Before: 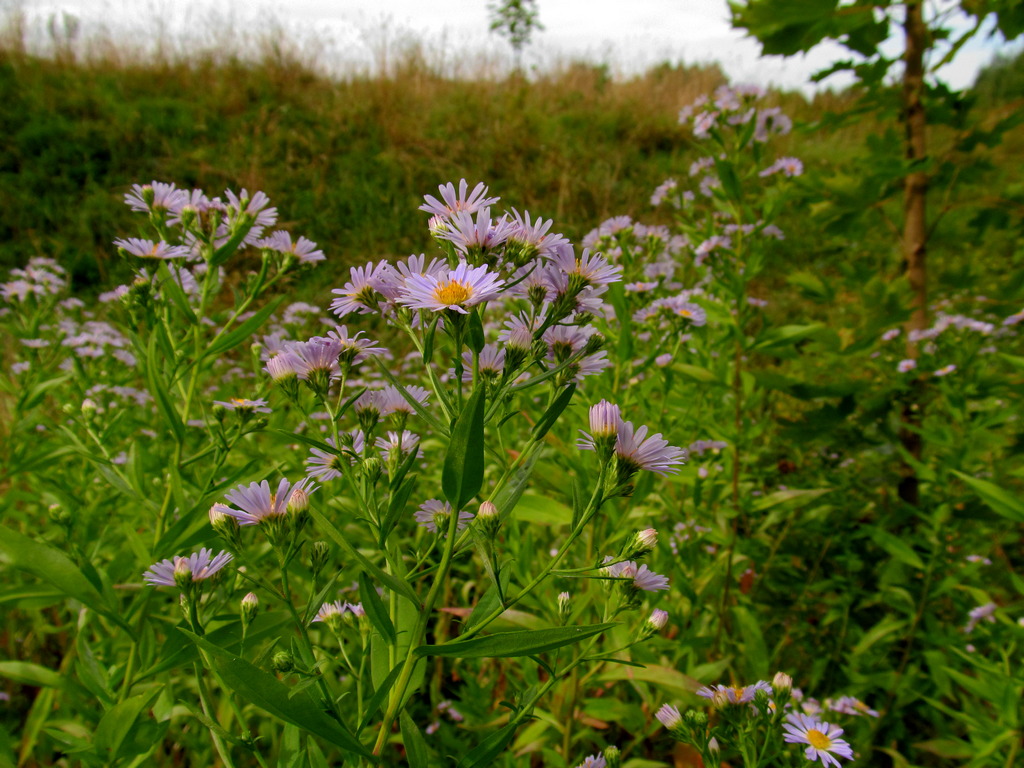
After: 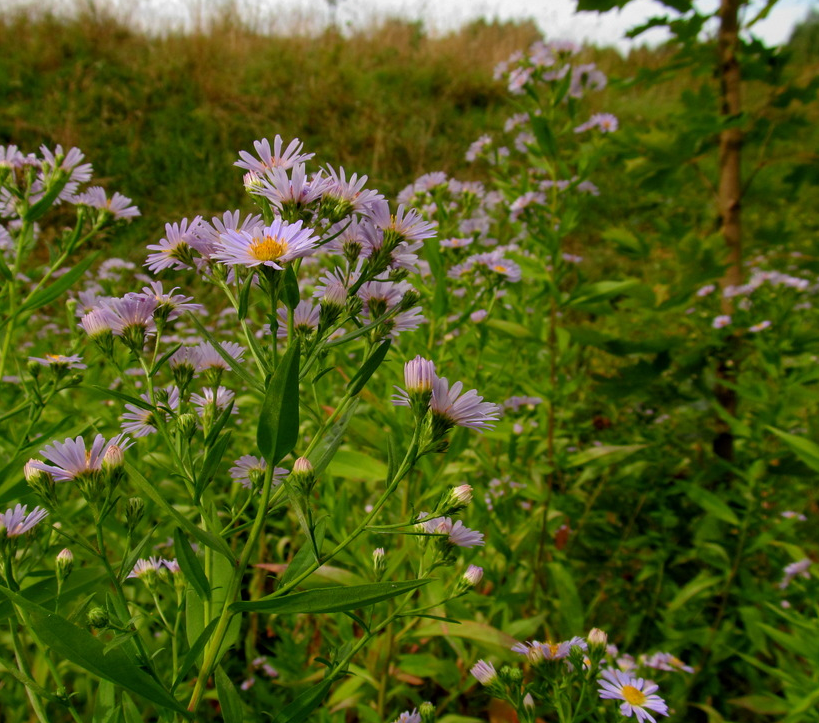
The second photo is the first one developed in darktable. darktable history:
crop and rotate: left 18.125%, top 5.832%, right 1.839%
